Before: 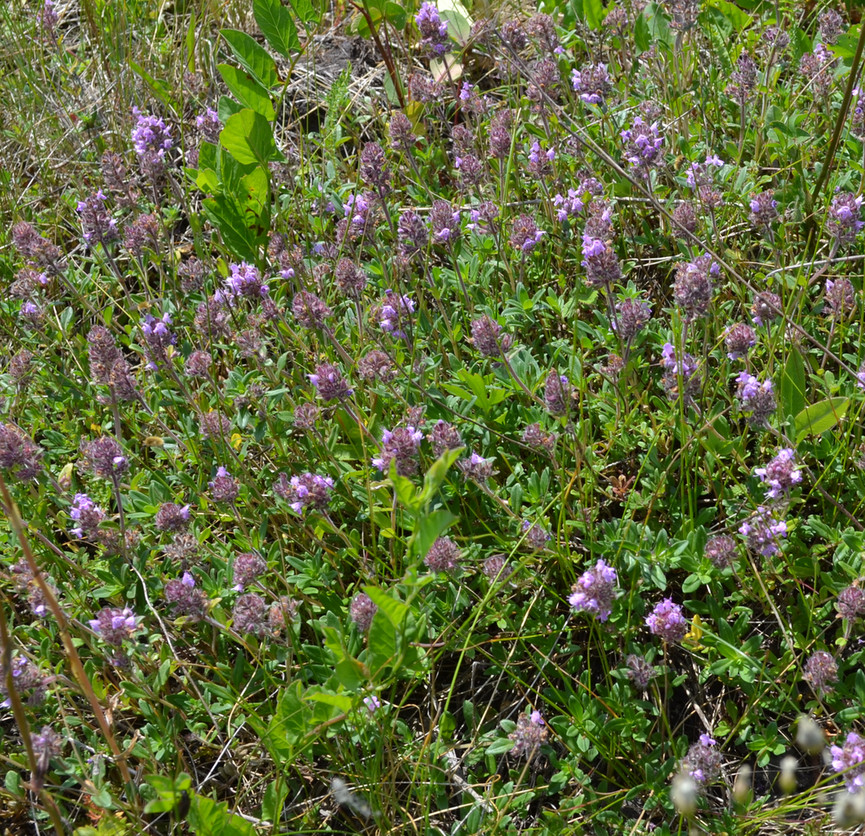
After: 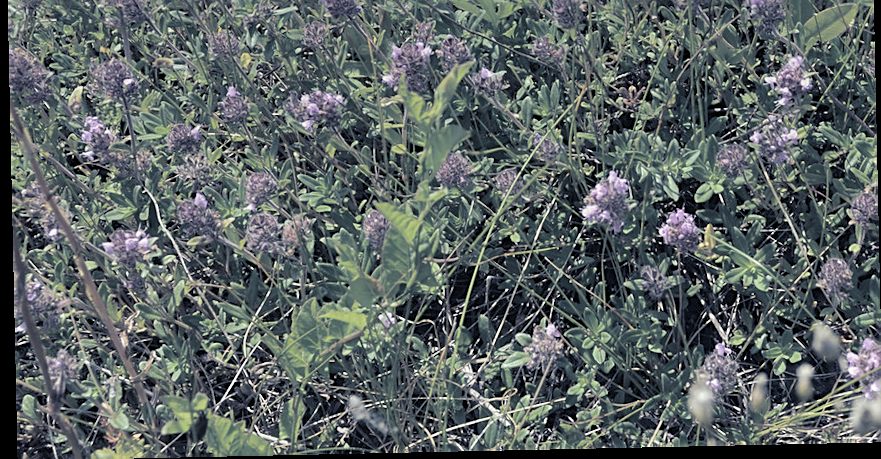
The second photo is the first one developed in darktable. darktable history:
graduated density: on, module defaults
split-toning: shadows › hue 230.4°
crop and rotate: top 46.237%
rotate and perspective: rotation -1.24°, automatic cropping off
exposure: exposure -0.01 EV, compensate highlight preservation false
contrast brightness saturation: brightness 0.18, saturation -0.5
sharpen: on, module defaults
